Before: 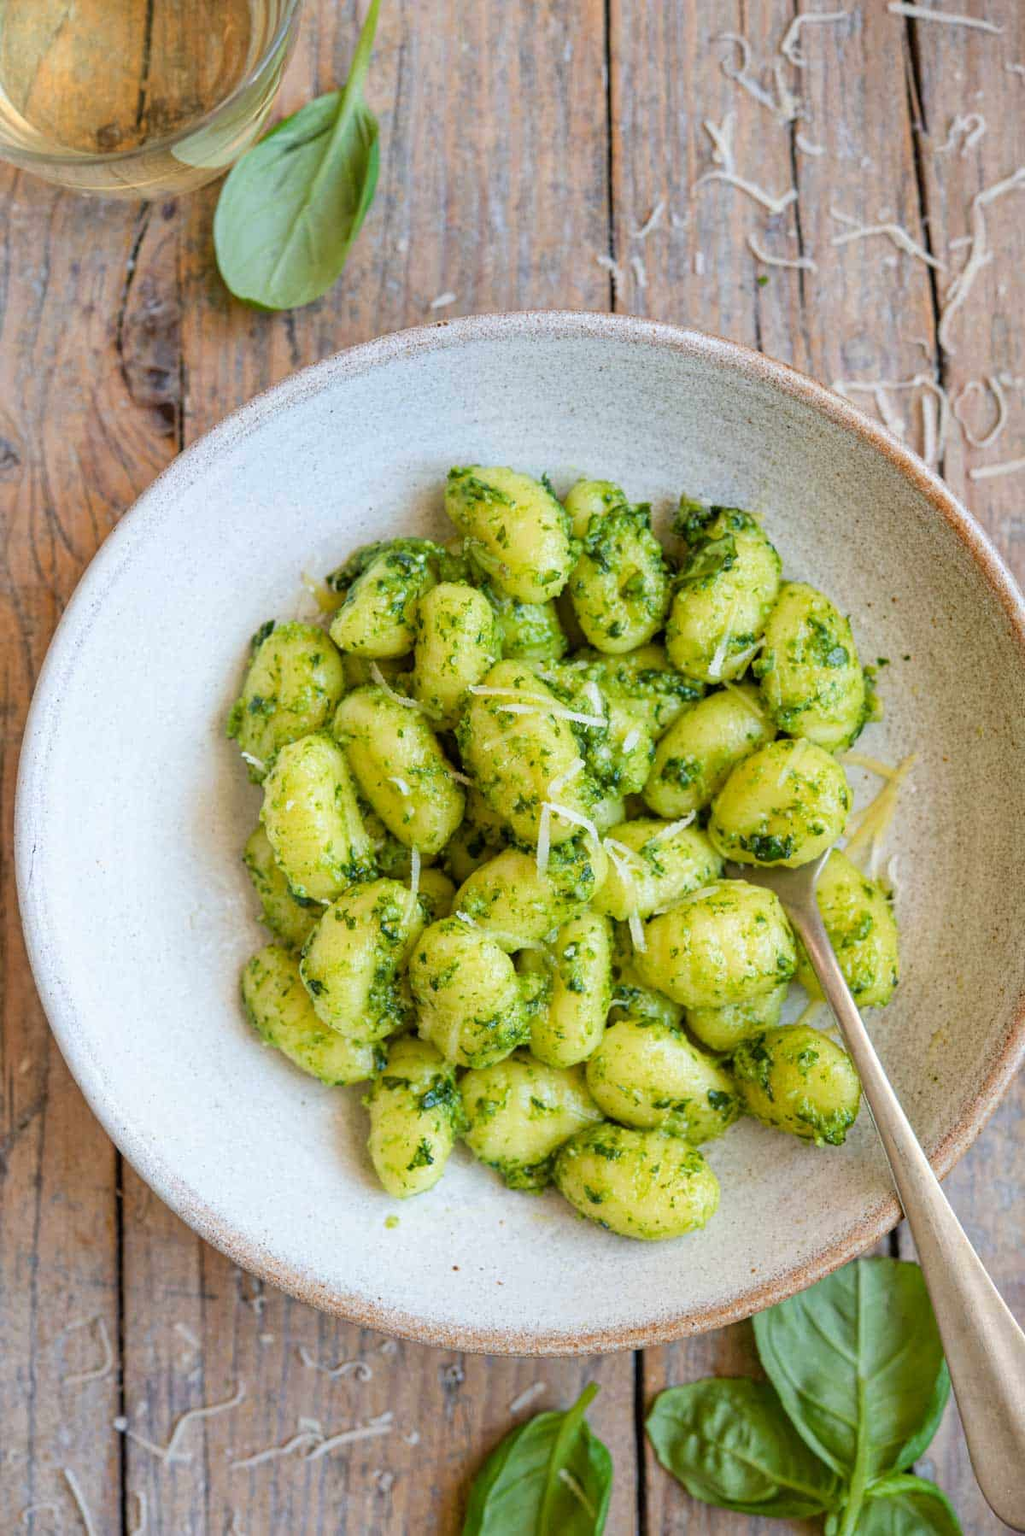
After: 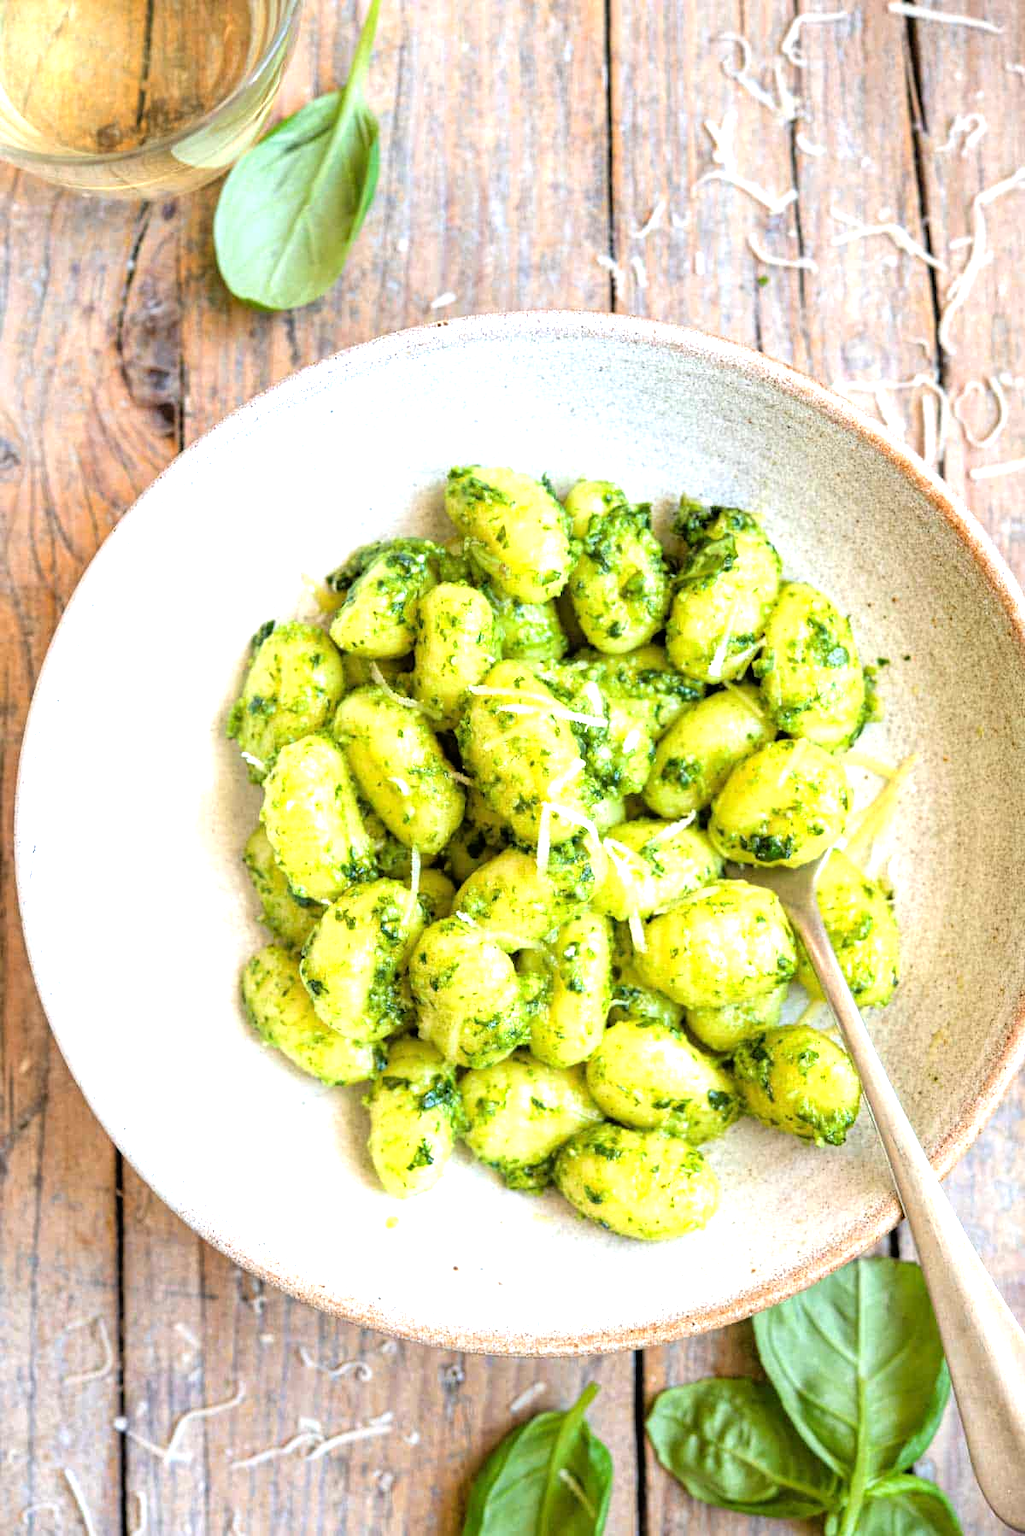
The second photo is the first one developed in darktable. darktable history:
tone equalizer: -8 EV -1.08 EV, -7 EV -1.05 EV, -6 EV -0.877 EV, -5 EV -0.591 EV, -3 EV 0.604 EV, -2 EV 0.85 EV, -1 EV 0.998 EV, +0 EV 1.05 EV
